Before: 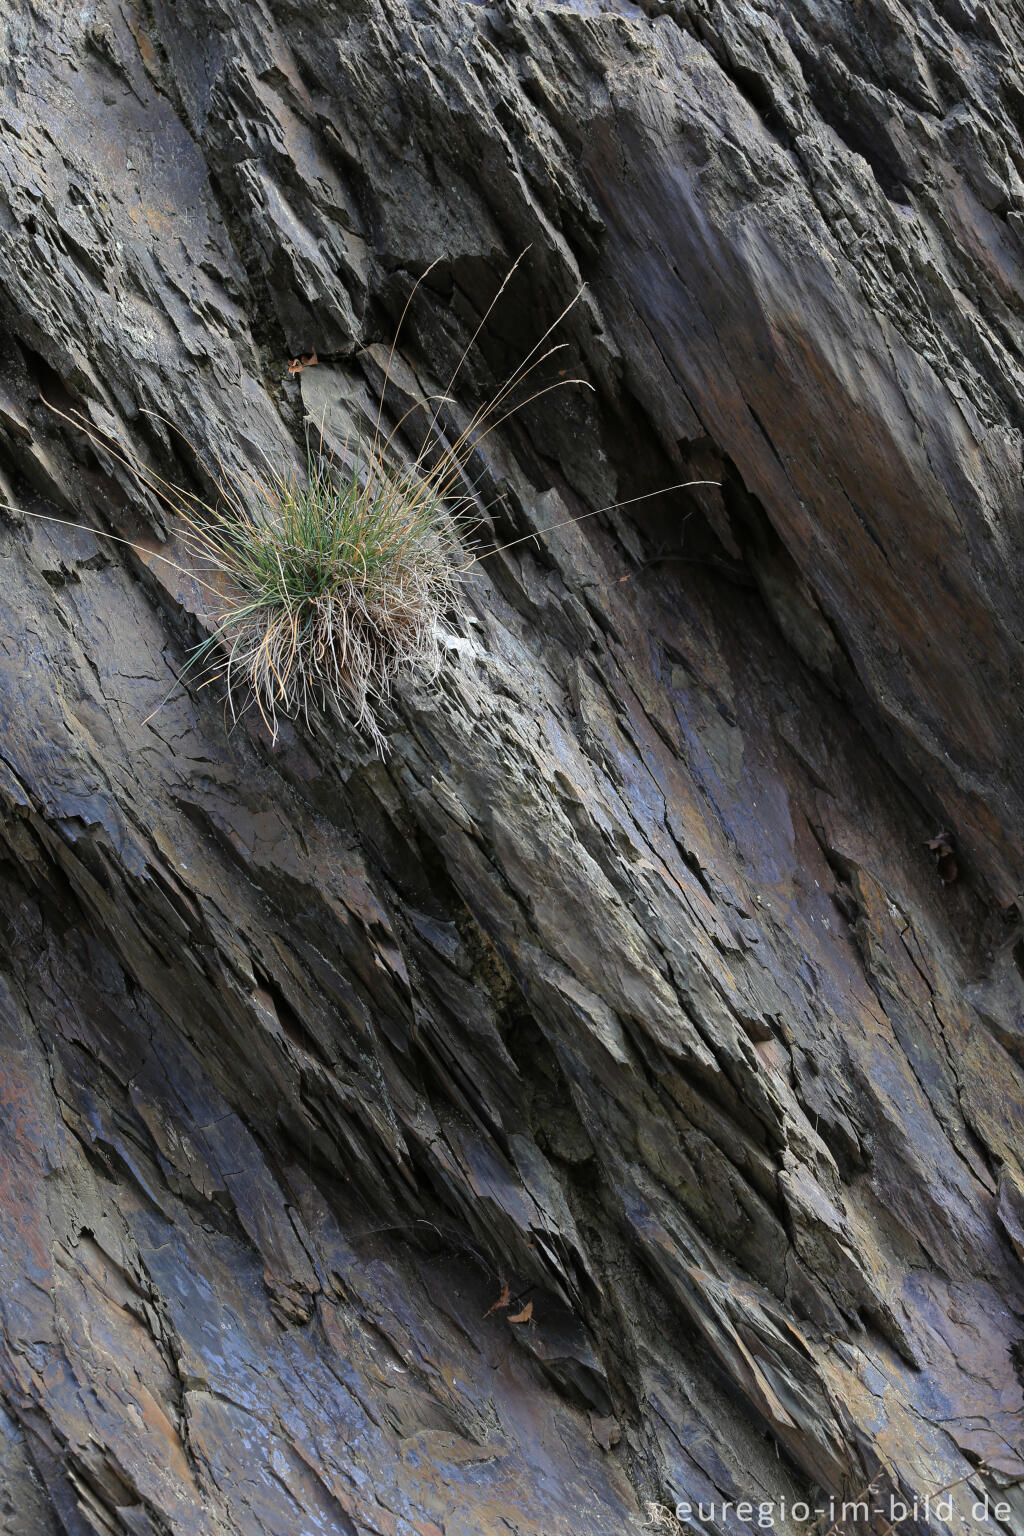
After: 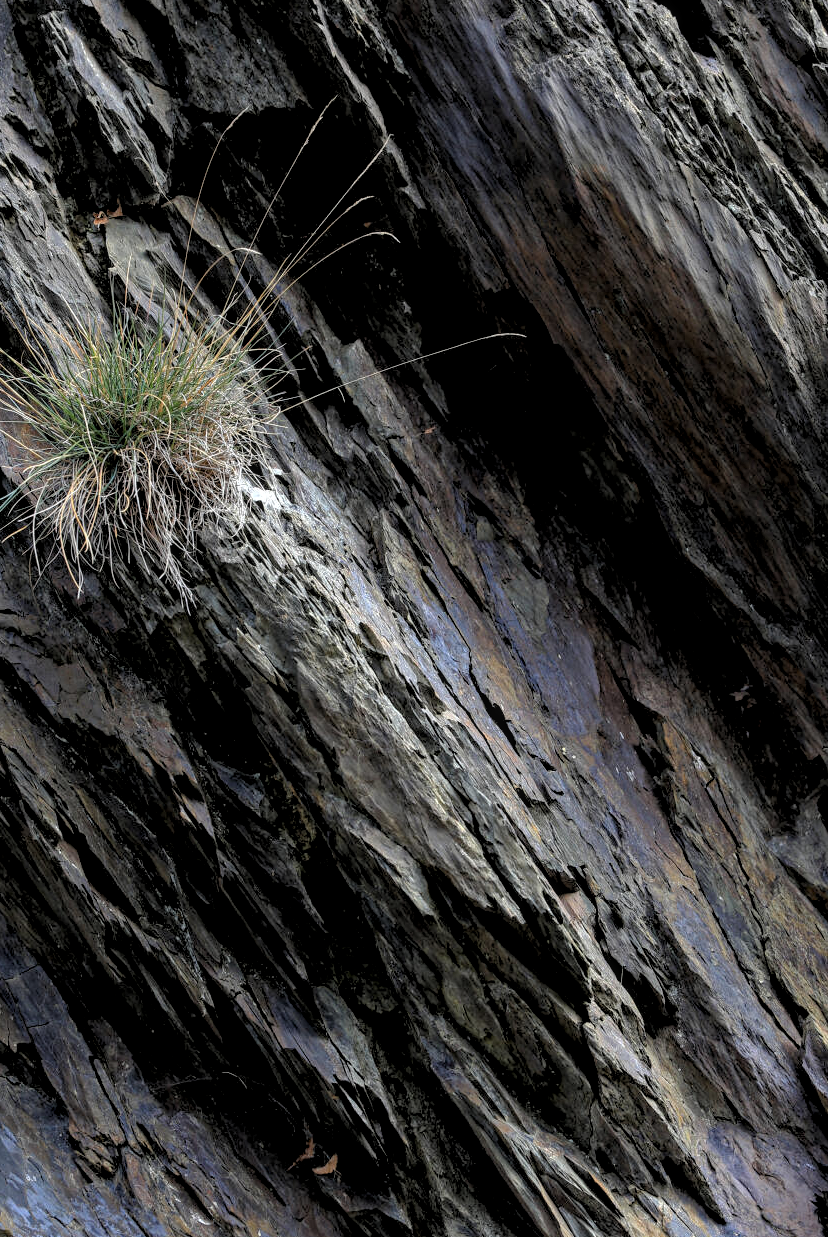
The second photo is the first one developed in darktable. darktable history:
crop: left 19.13%, top 9.681%, right 0%, bottom 9.729%
local contrast: on, module defaults
levels: levels [0, 0.492, 0.984]
haze removal: compatibility mode true, adaptive false
contrast brightness saturation: saturation -0.062
base curve: curves: ch0 [(0.017, 0) (0.425, 0.441) (0.844, 0.933) (1, 1)]
